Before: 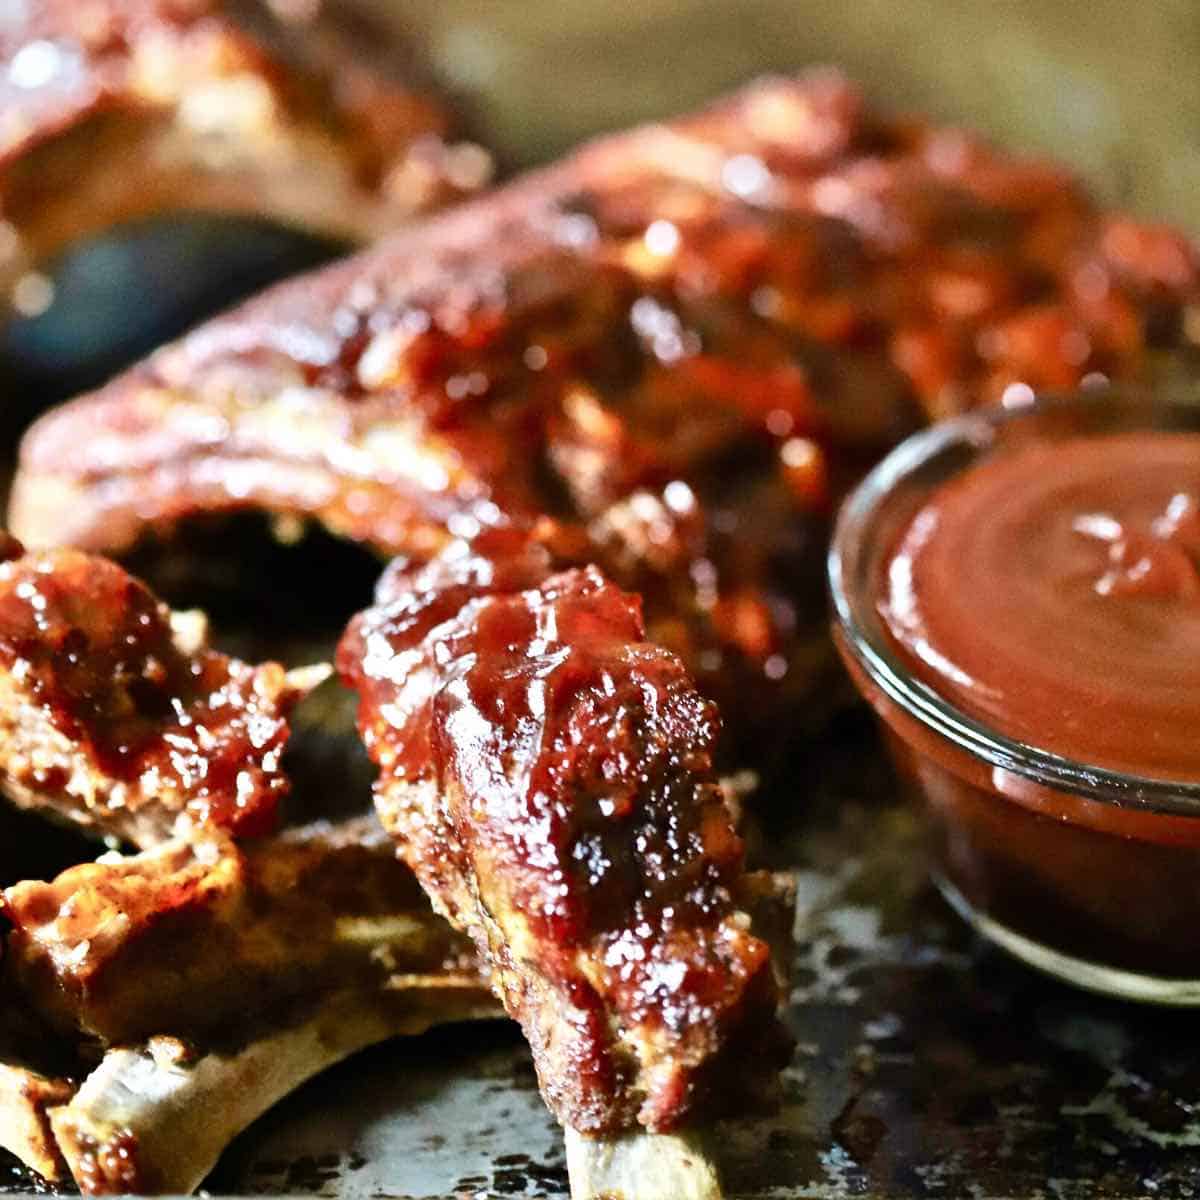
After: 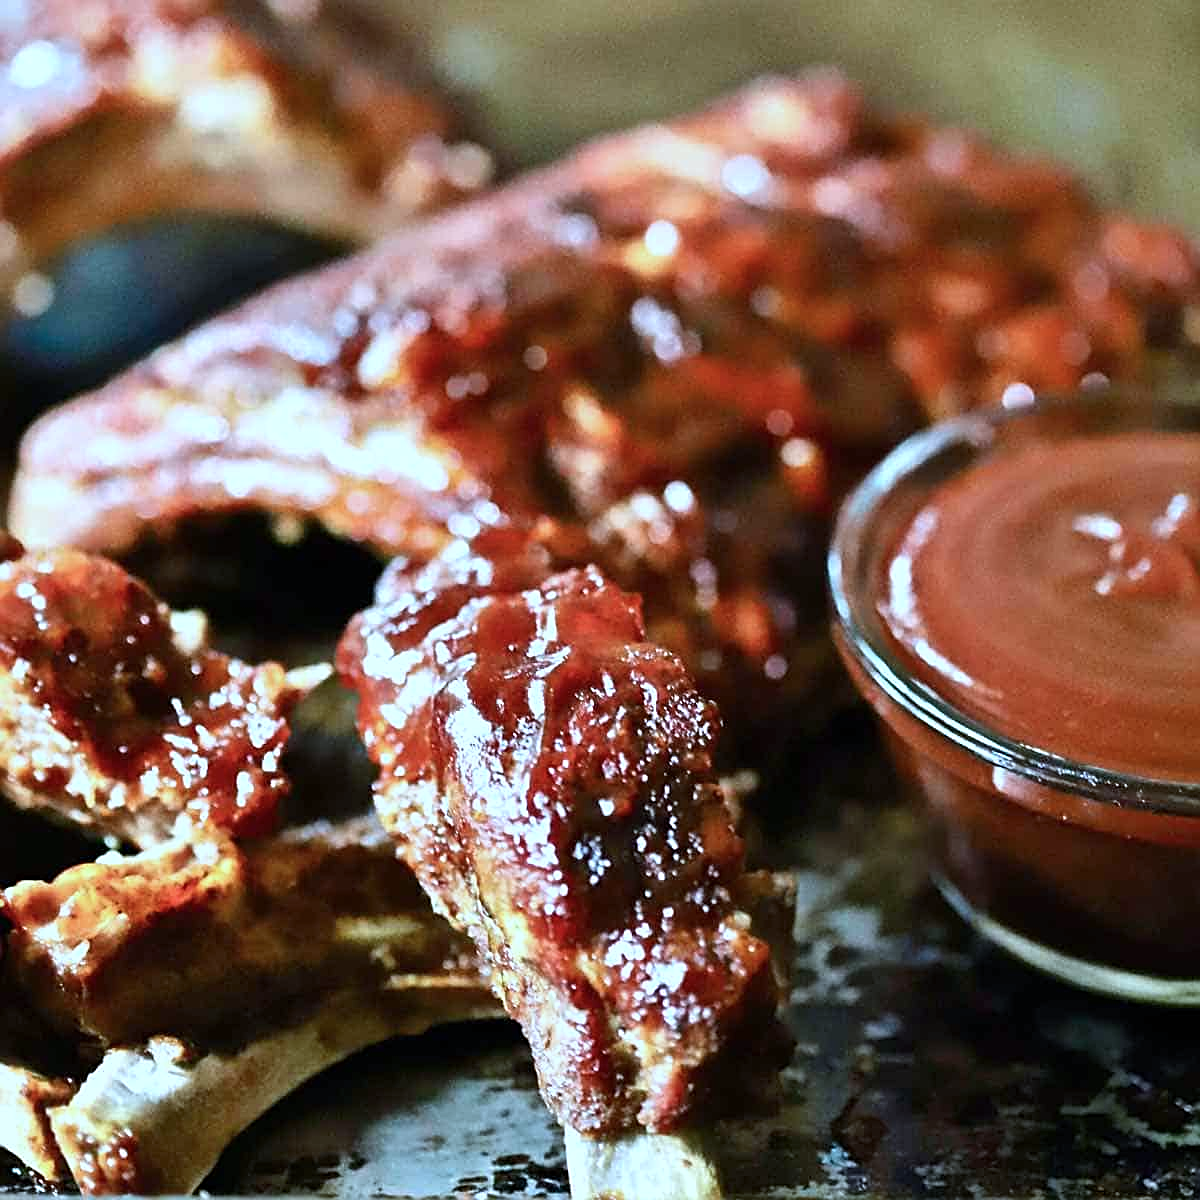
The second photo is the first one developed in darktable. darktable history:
color calibration: illuminant as shot in camera, x 0.383, y 0.38, temperature 3949.15 K, gamut compression 1.66
sharpen: on, module defaults
